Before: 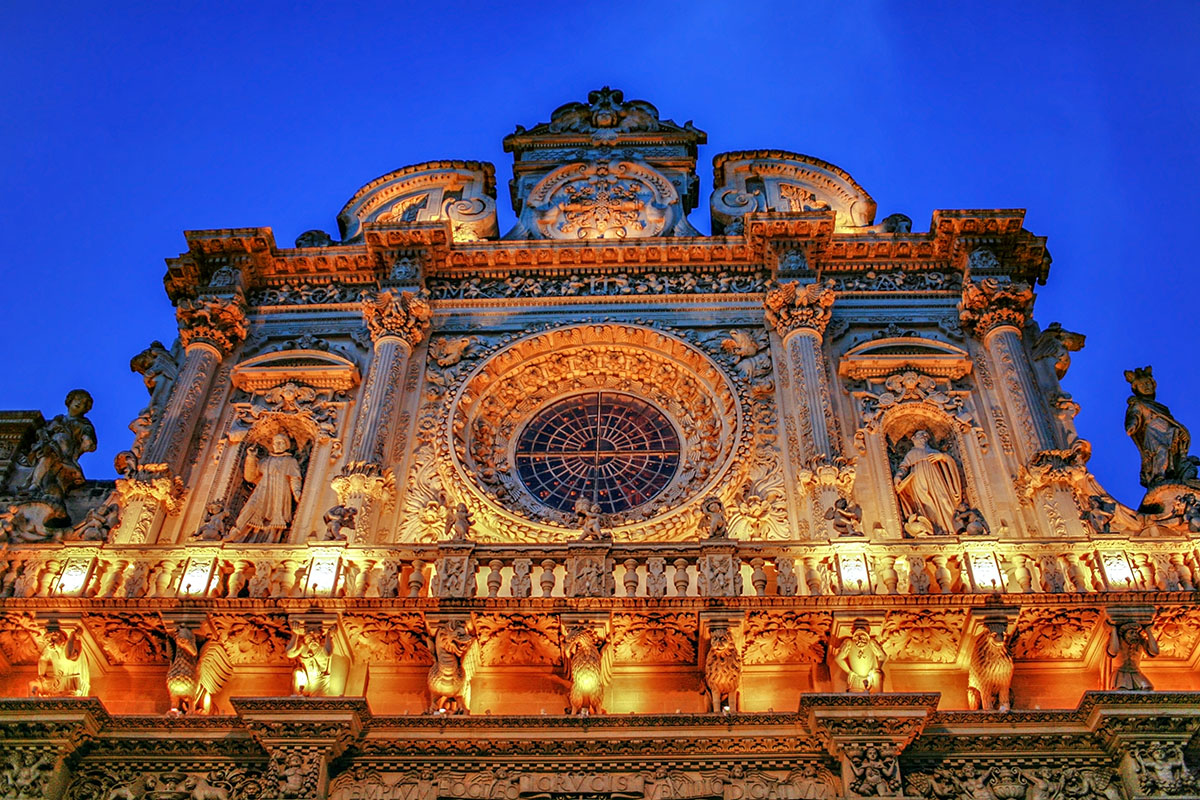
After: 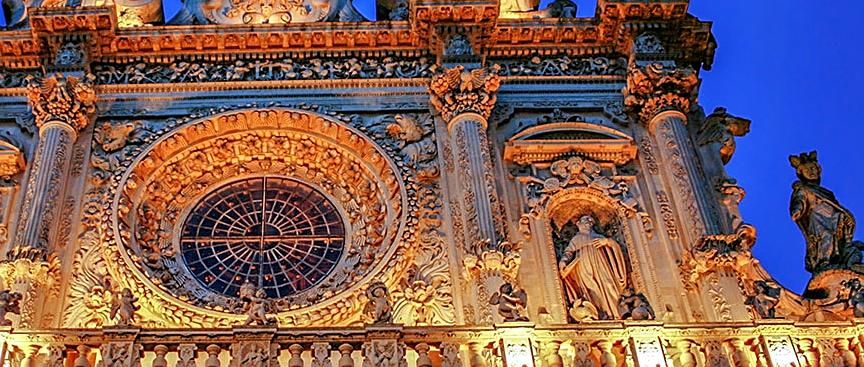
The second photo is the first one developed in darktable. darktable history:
crop and rotate: left 27.938%, top 27.046%, bottom 27.046%
sharpen: on, module defaults
exposure: exposure 0.014 EV, compensate highlight preservation false
